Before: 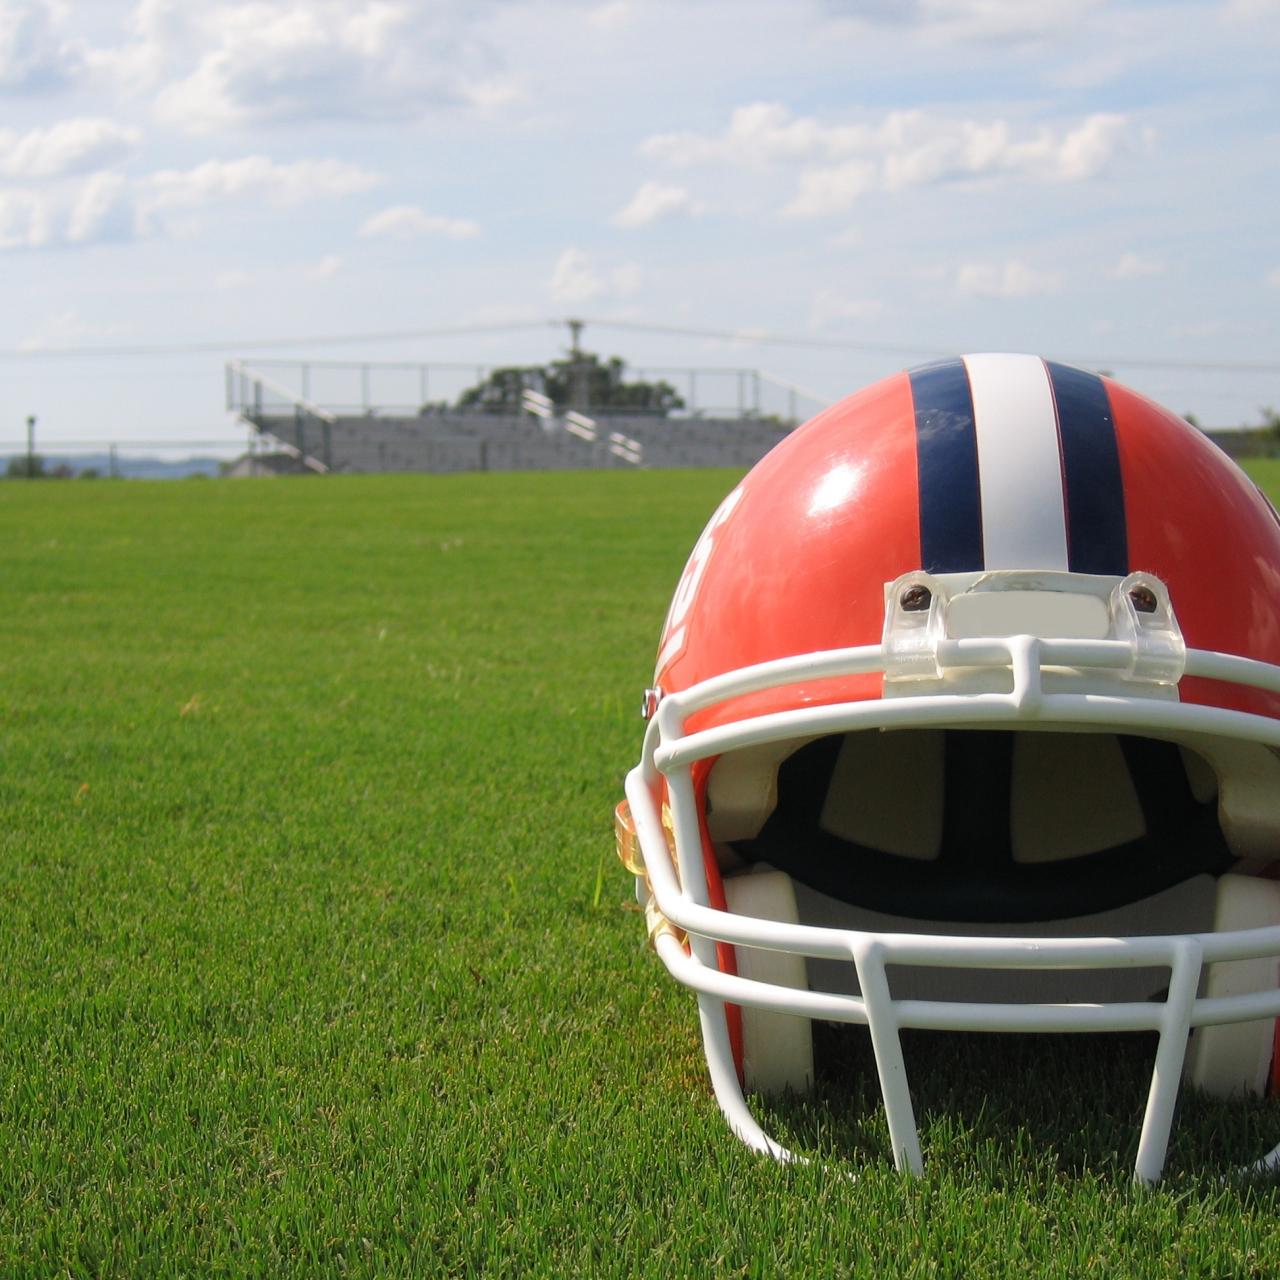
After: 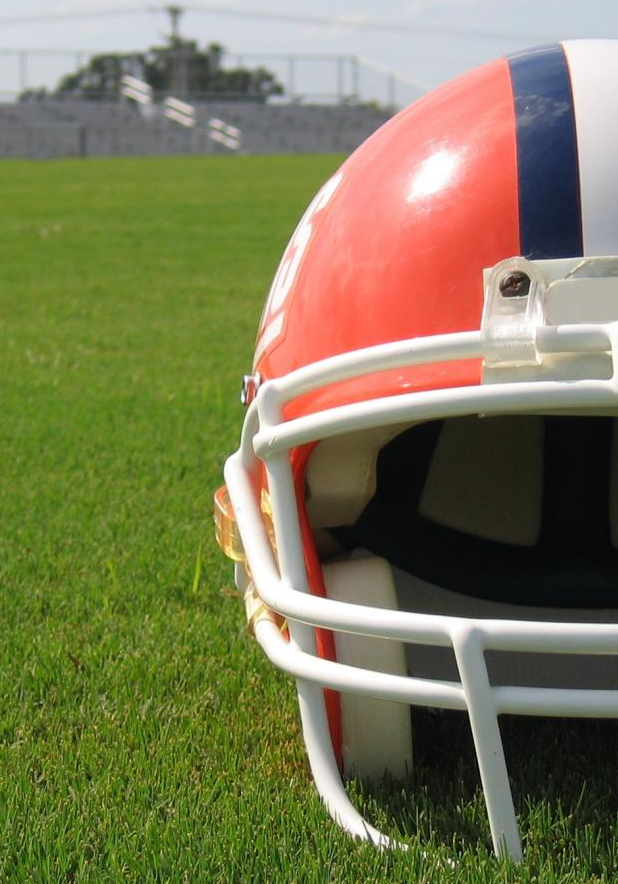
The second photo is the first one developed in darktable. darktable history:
crop: left 31.369%, top 24.562%, right 20.284%, bottom 6.307%
